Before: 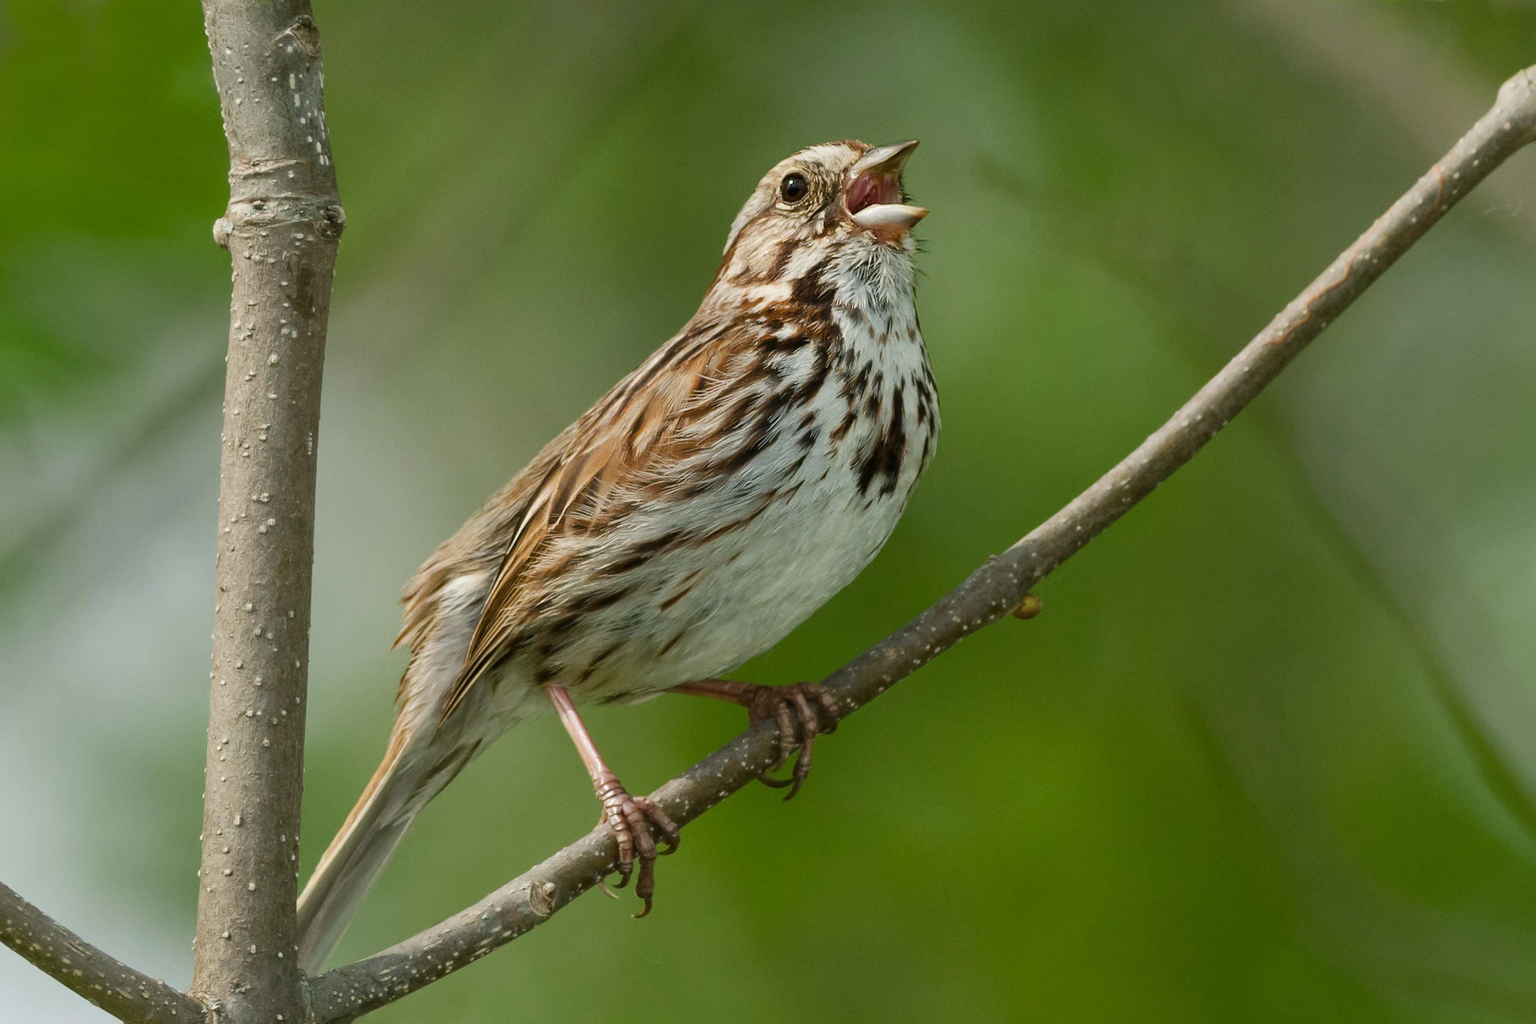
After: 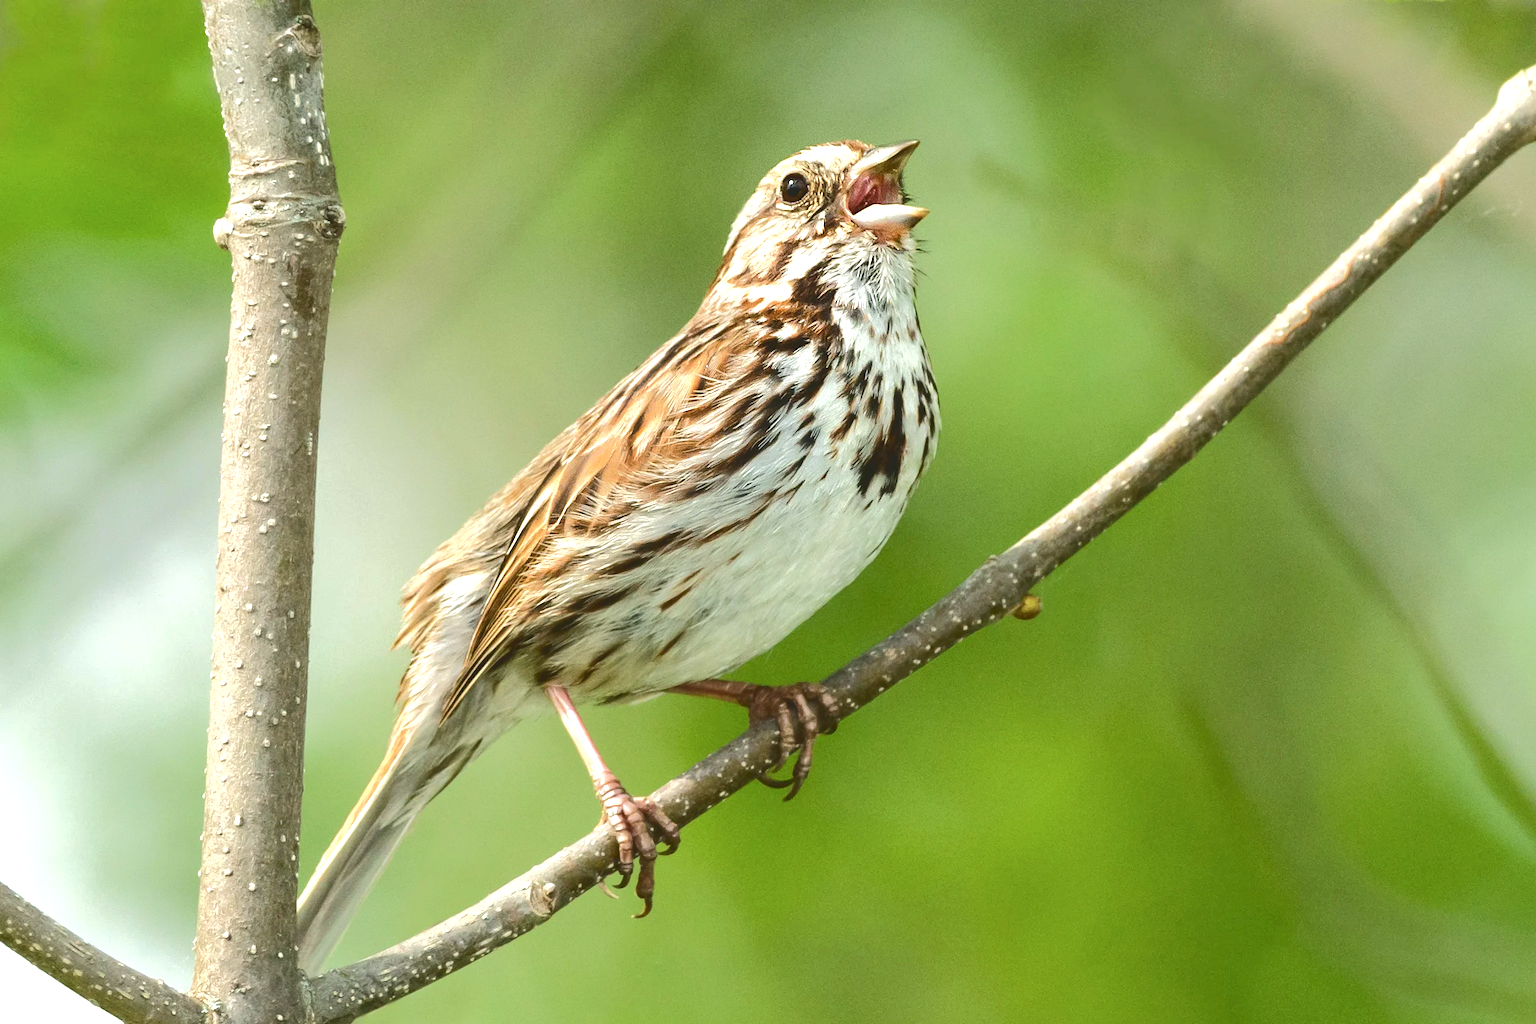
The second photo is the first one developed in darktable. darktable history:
exposure: black level correction 0, exposure 1.2 EV, compensate highlight preservation false
tone curve: curves: ch0 [(0, 0) (0.003, 0.15) (0.011, 0.151) (0.025, 0.15) (0.044, 0.15) (0.069, 0.151) (0.1, 0.153) (0.136, 0.16) (0.177, 0.183) (0.224, 0.21) (0.277, 0.253) (0.335, 0.309) (0.399, 0.389) (0.468, 0.479) (0.543, 0.58) (0.623, 0.677) (0.709, 0.747) (0.801, 0.808) (0.898, 0.87) (1, 1)], color space Lab, independent channels, preserve colors none
